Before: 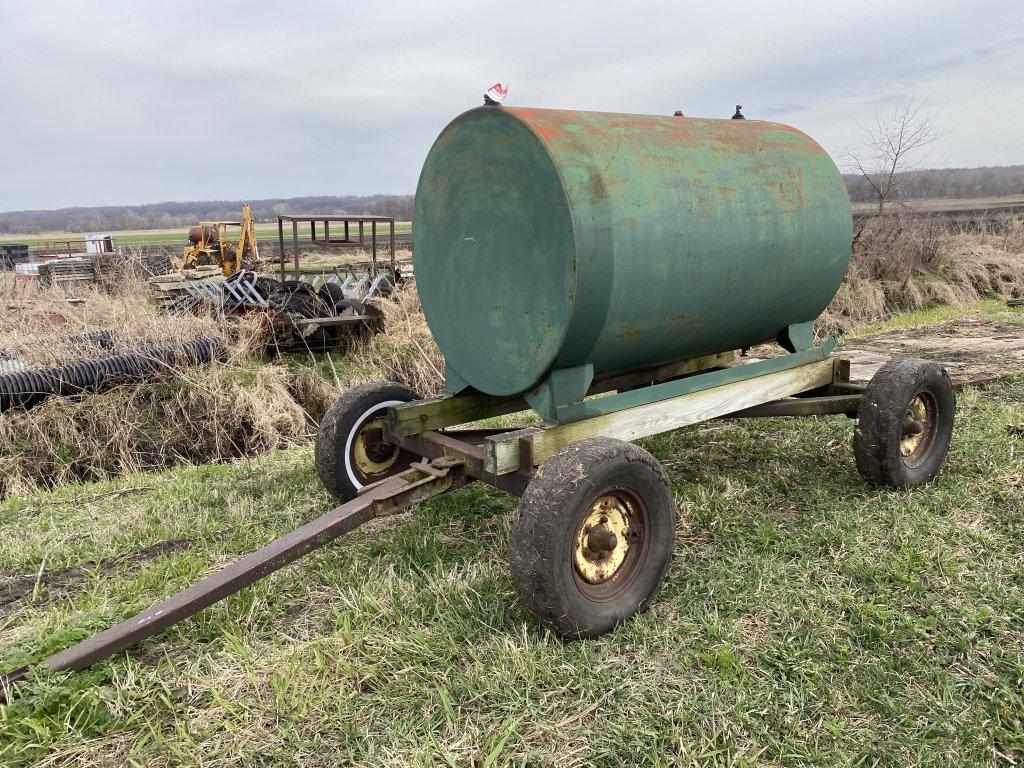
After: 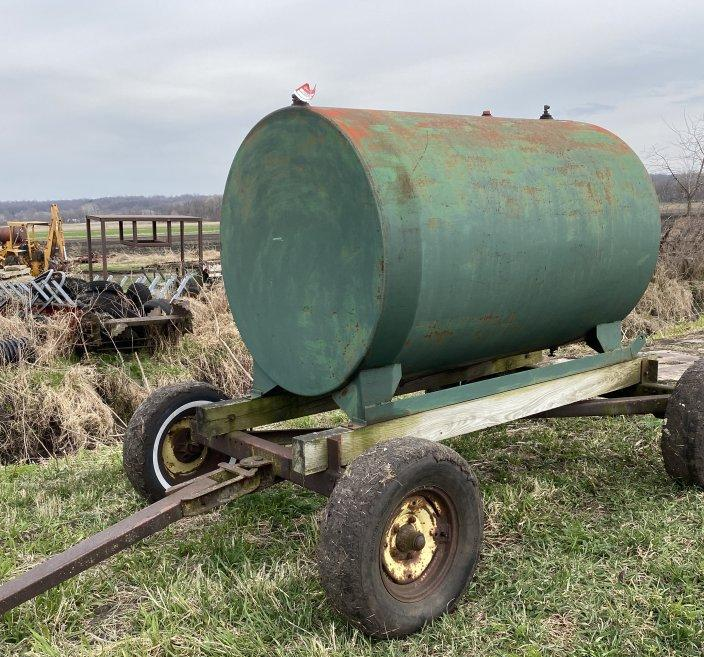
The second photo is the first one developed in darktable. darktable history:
crop: left 18.753%, right 12.43%, bottom 14.349%
